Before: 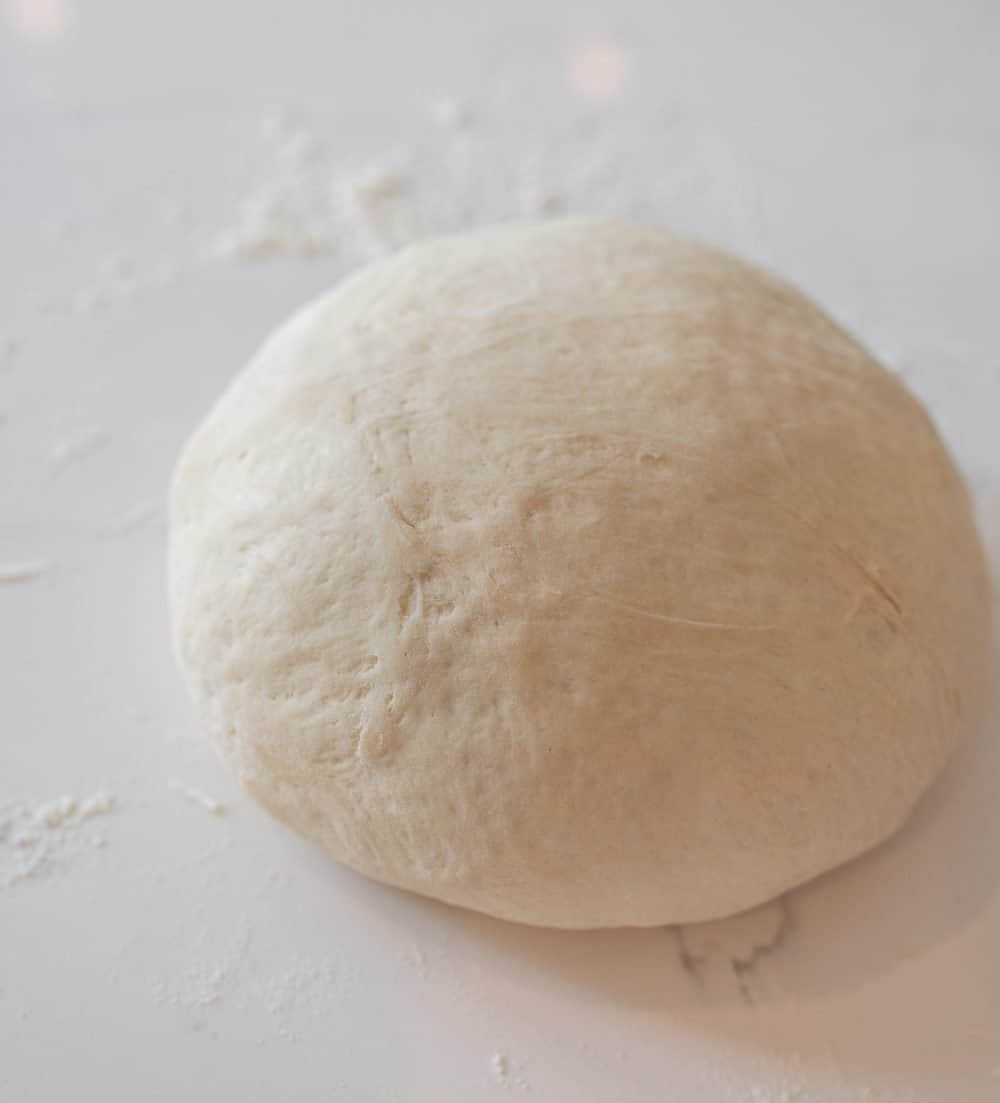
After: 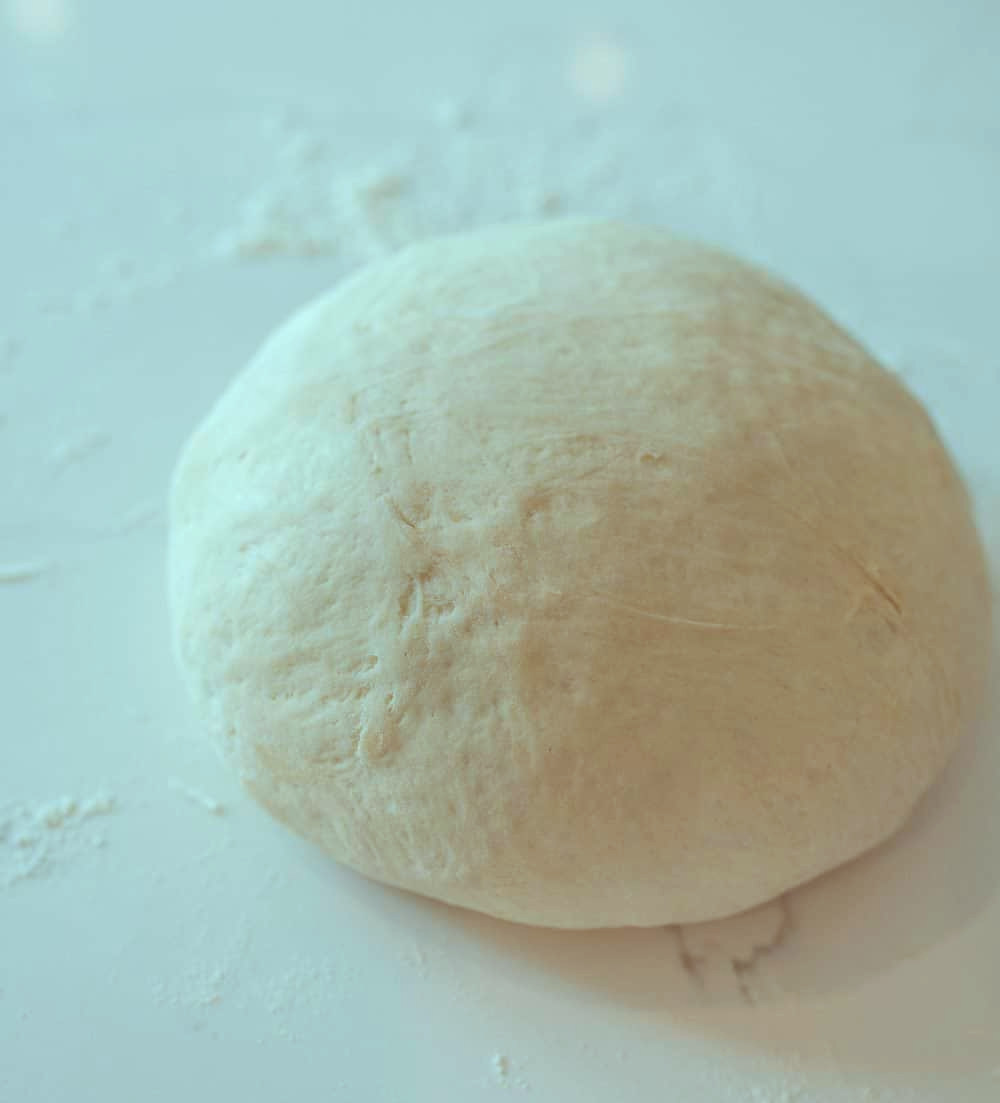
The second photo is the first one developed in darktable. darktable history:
color balance rgb: highlights gain › chroma 4.107%, highlights gain › hue 200.83°, linear chroma grading › global chroma 8.453%, perceptual saturation grading › global saturation 0.673%
